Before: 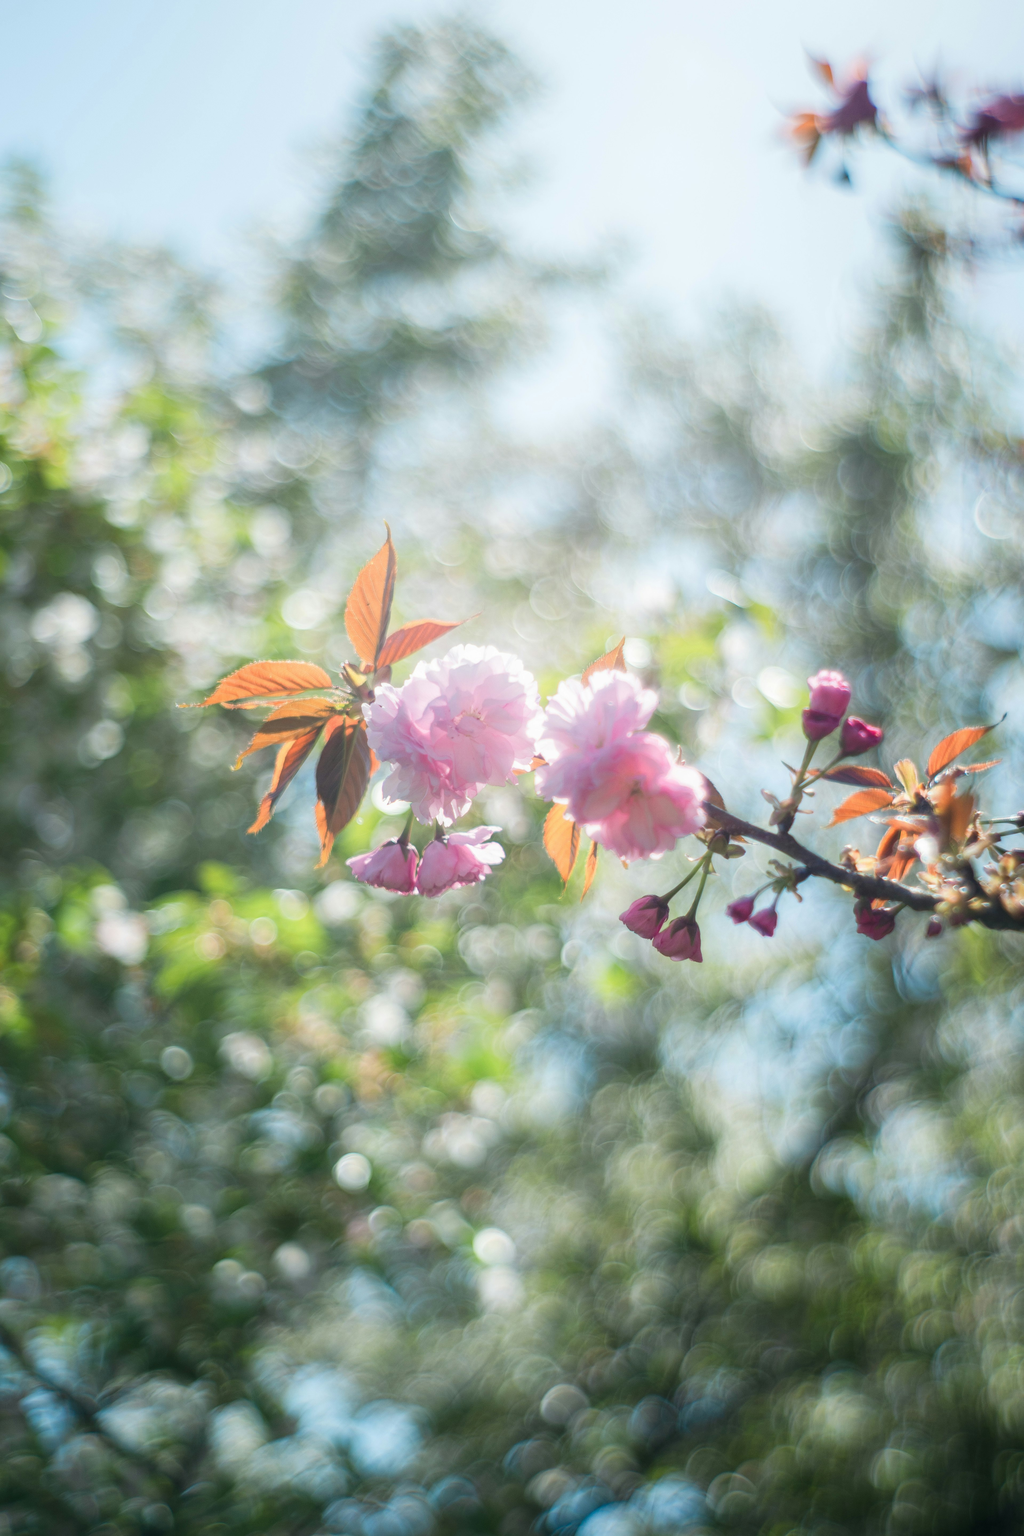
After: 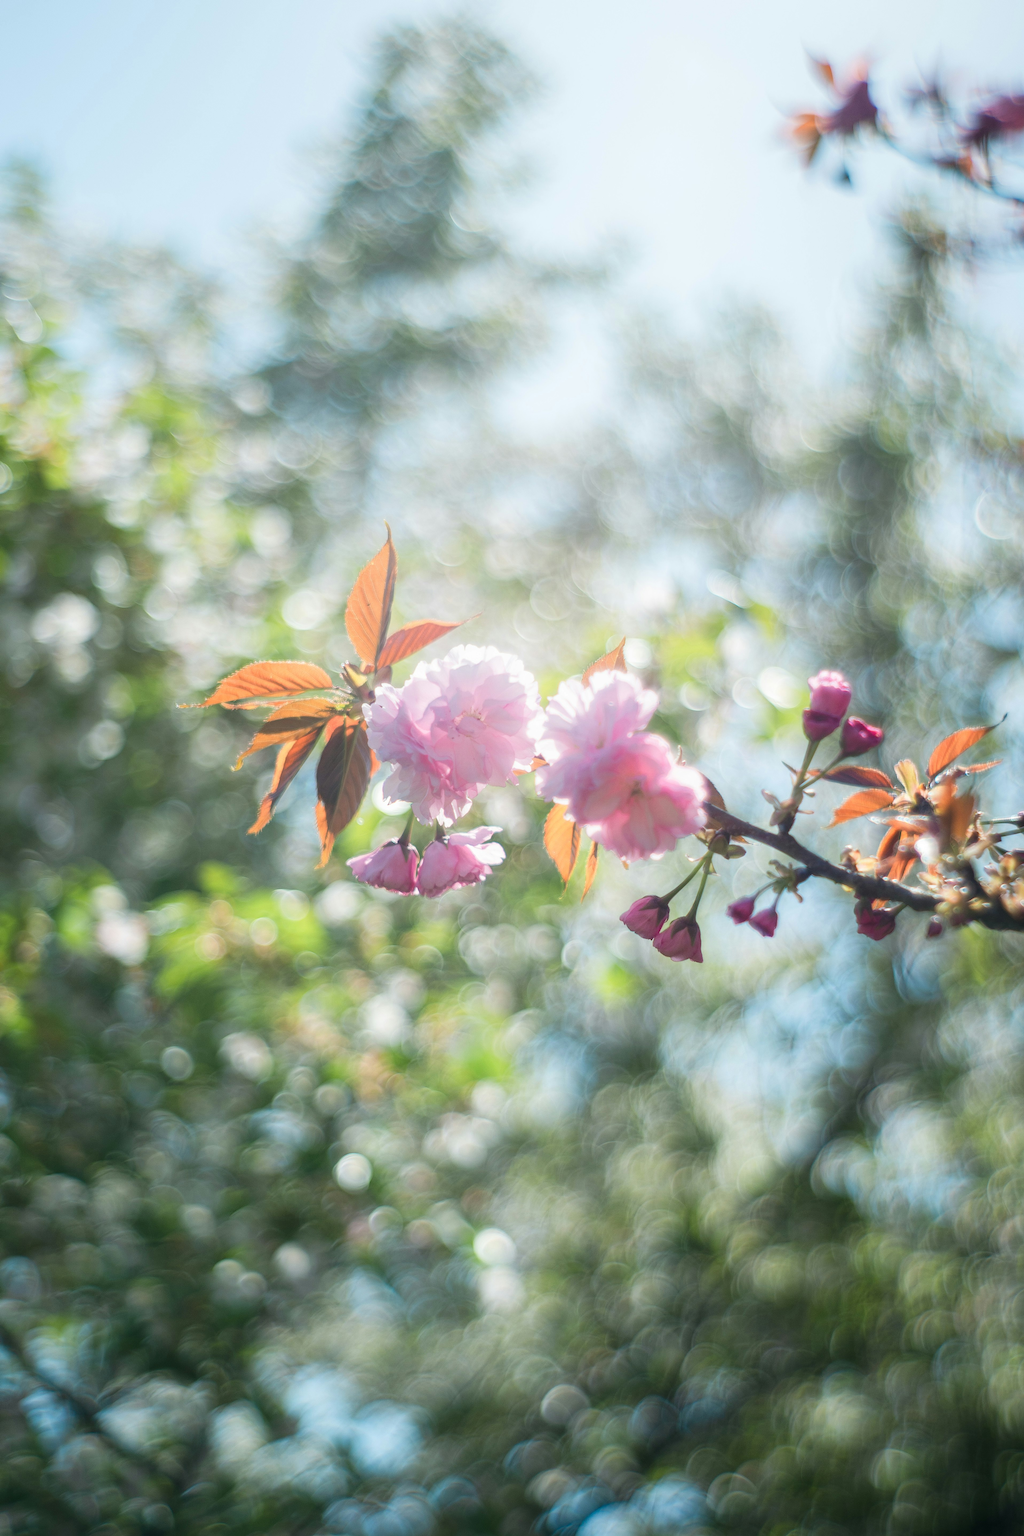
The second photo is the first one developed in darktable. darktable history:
sharpen: amount 0.2
tone equalizer: on, module defaults
